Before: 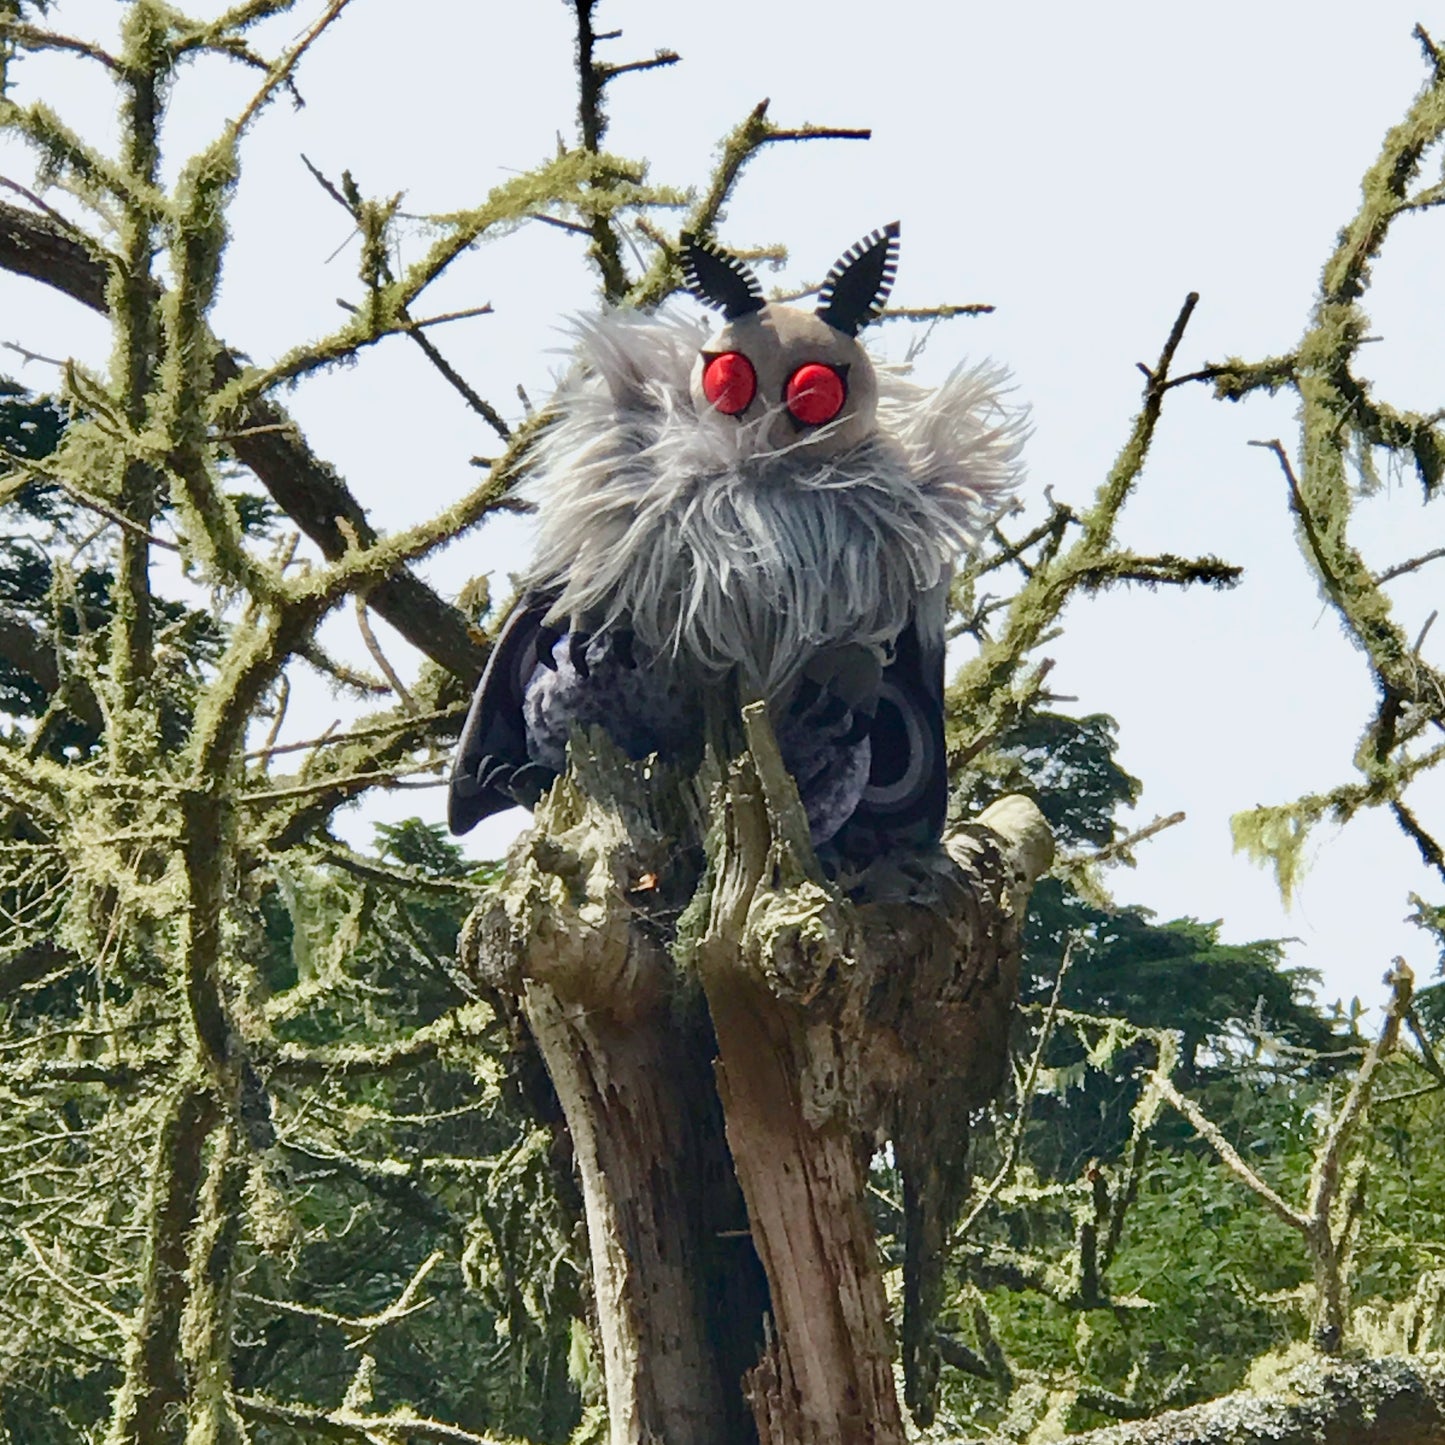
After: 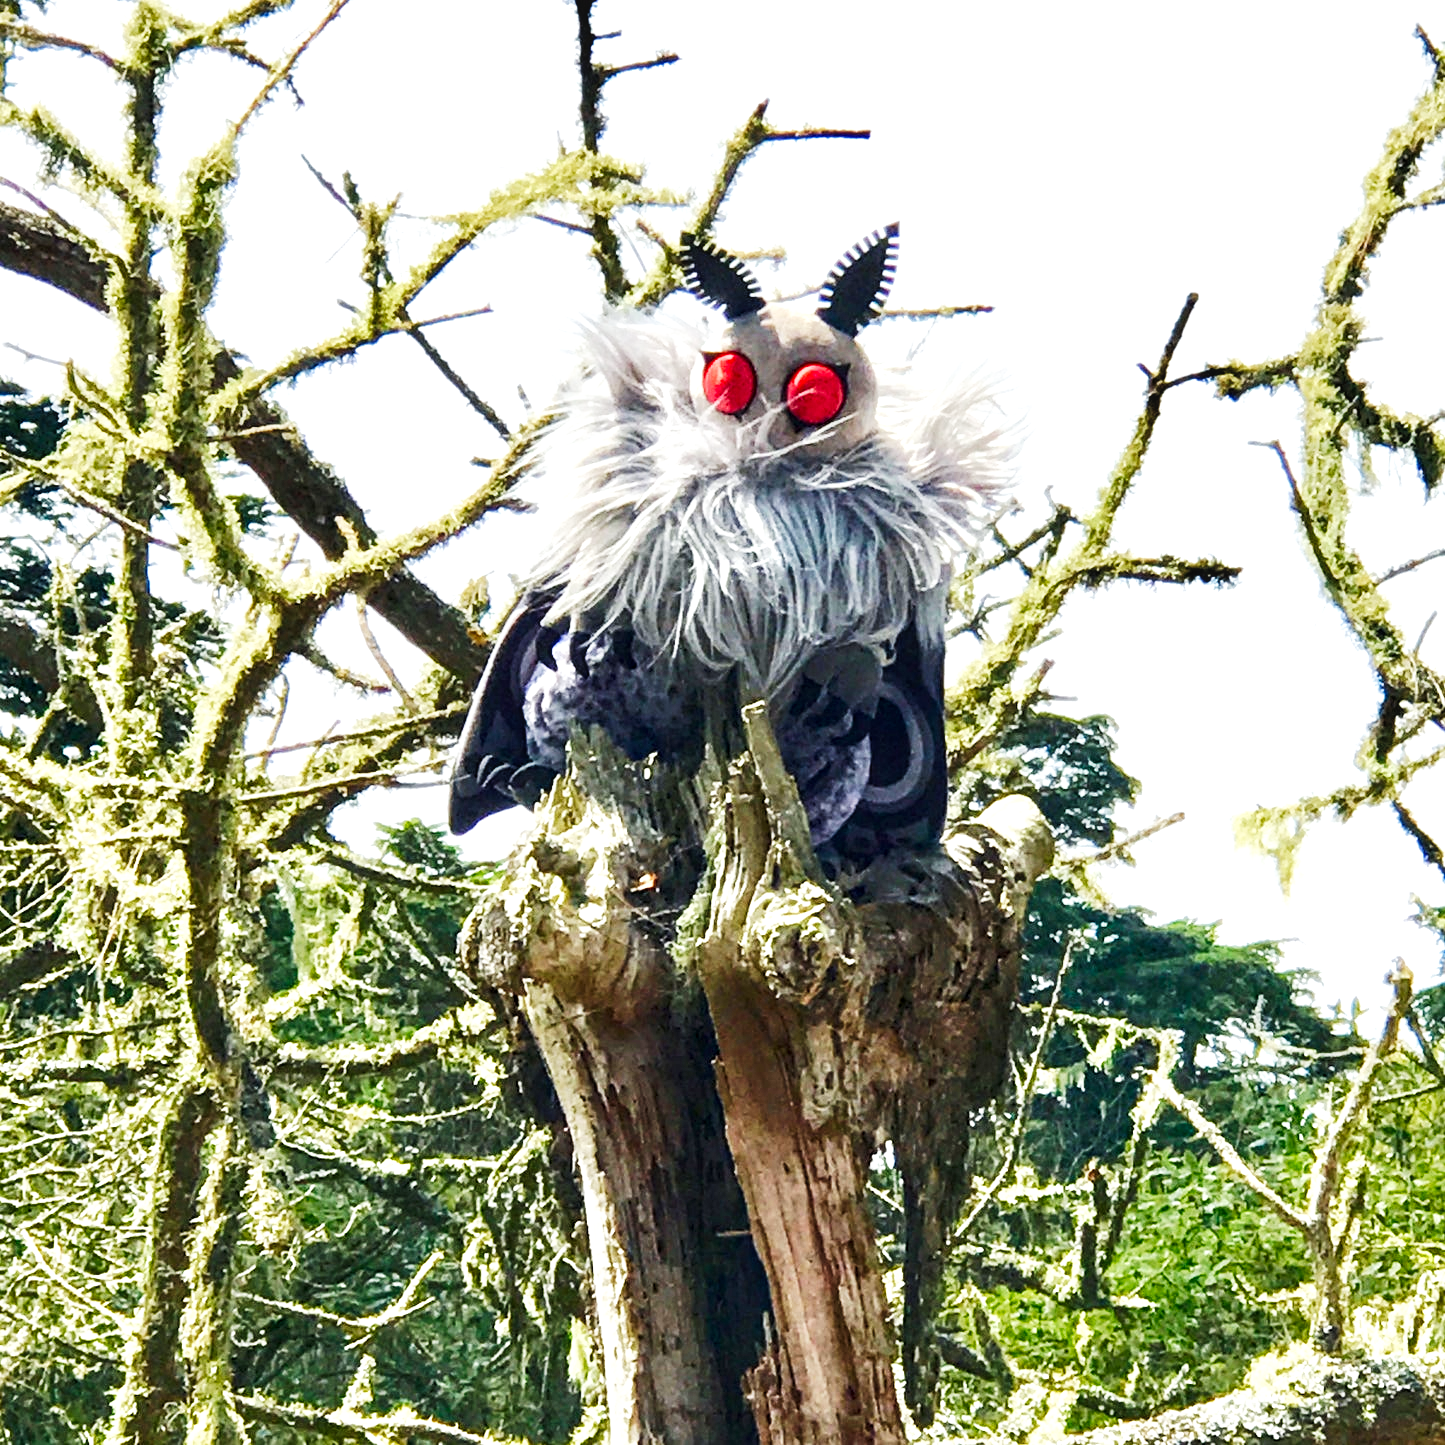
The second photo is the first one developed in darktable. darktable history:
local contrast: highlights 99%, shadows 86%, detail 160%, midtone range 0.2
base curve: curves: ch0 [(0, 0) (0.007, 0.004) (0.027, 0.03) (0.046, 0.07) (0.207, 0.54) (0.442, 0.872) (0.673, 0.972) (1, 1)], preserve colors none
